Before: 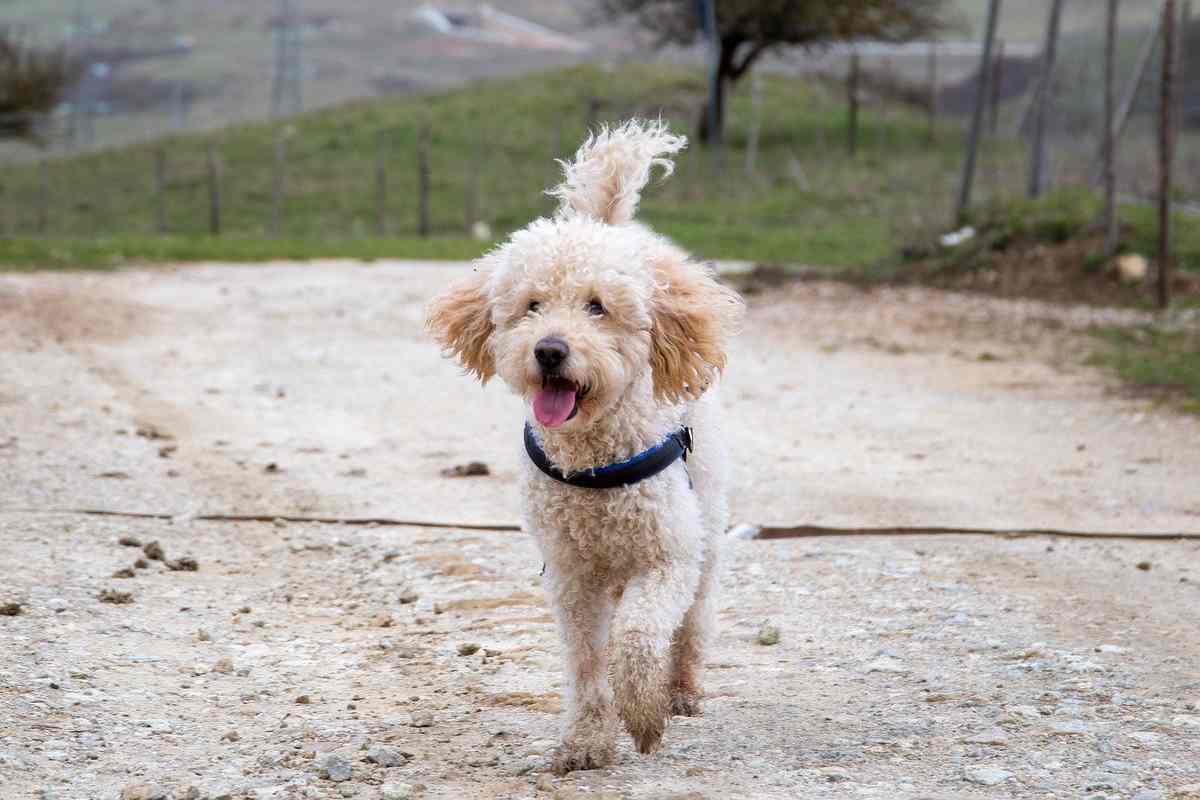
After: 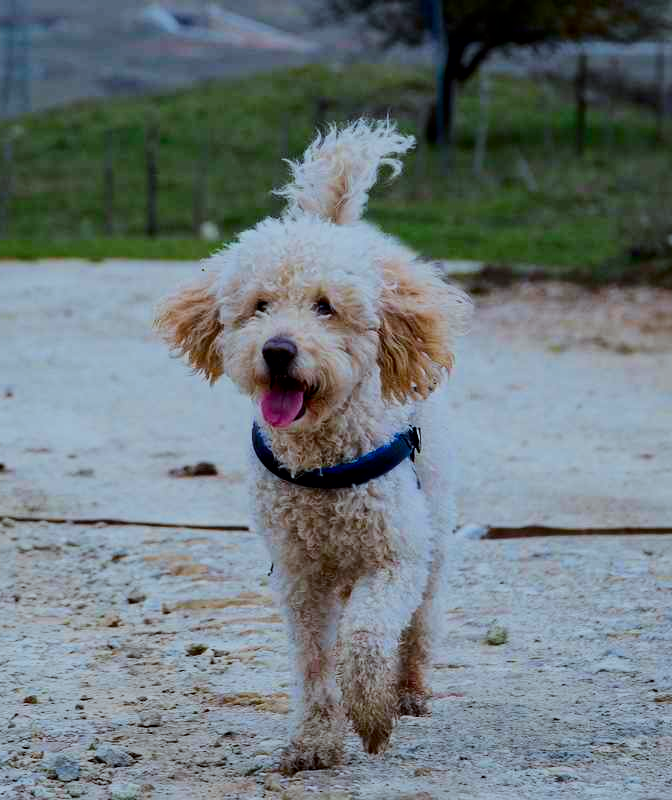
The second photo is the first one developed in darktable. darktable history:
haze removal: compatibility mode true, adaptive false
contrast brightness saturation: contrast 0.098, brightness -0.256, saturation 0.143
tone equalizer: on, module defaults
crop and rotate: left 22.679%, right 21.313%
color calibration: gray › normalize channels true, illuminant F (fluorescent), F source F9 (Cool White Deluxe 4150 K) – high CRI, x 0.374, y 0.373, temperature 4151.22 K, gamut compression 0.009
filmic rgb: black relative exposure -7.37 EV, white relative exposure 5.09 EV, hardness 3.21, color science v6 (2022), iterations of high-quality reconstruction 0
